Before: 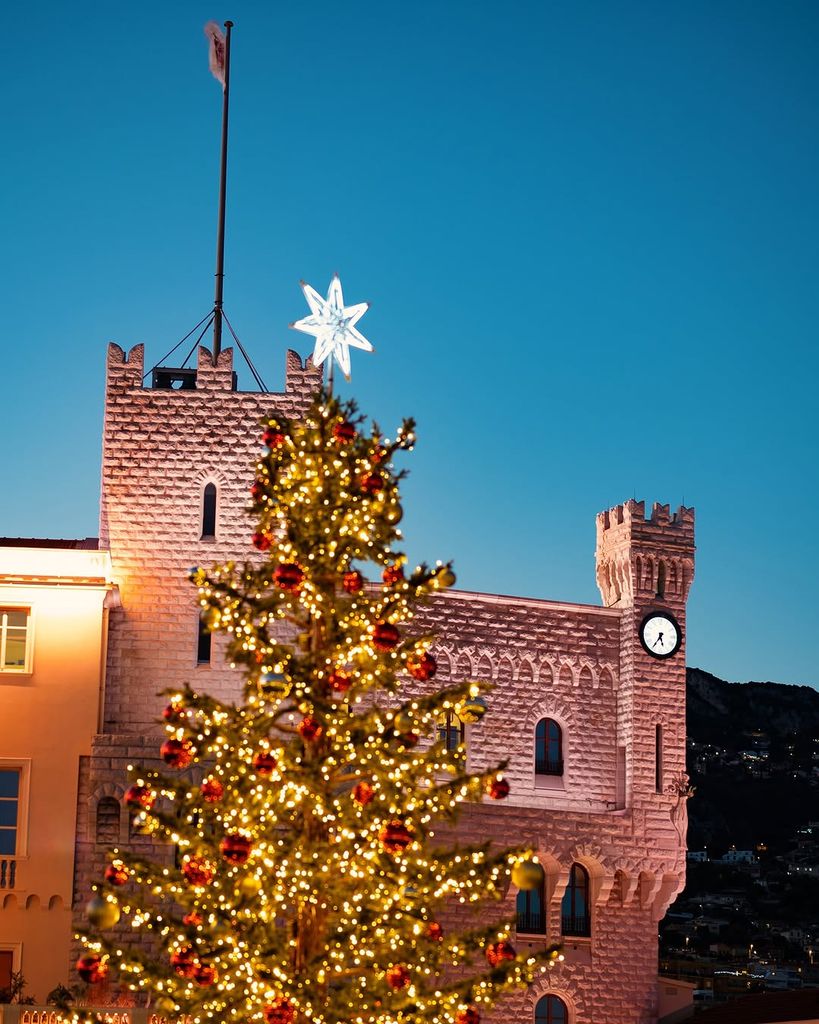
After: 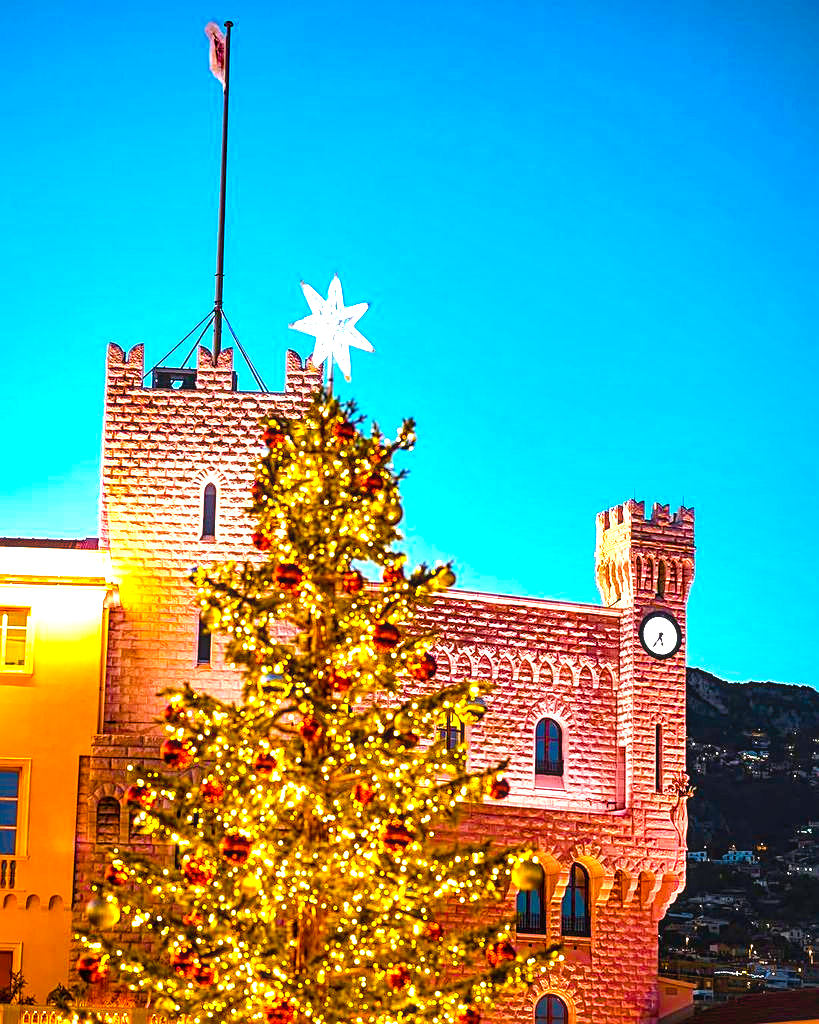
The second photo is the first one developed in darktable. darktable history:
color balance rgb: power › chroma 0.242%, power › hue 60.16°, linear chroma grading › global chroma 20.27%, perceptual saturation grading › global saturation 36.469%, perceptual saturation grading › shadows 34.825%, global vibrance 30.319%
tone equalizer: mask exposure compensation -0.485 EV
exposure: black level correction 0, exposure 1.589 EV, compensate highlight preservation false
sharpen: on, module defaults
local contrast: detail 130%
contrast brightness saturation: contrast -0.068, brightness -0.044, saturation -0.112
